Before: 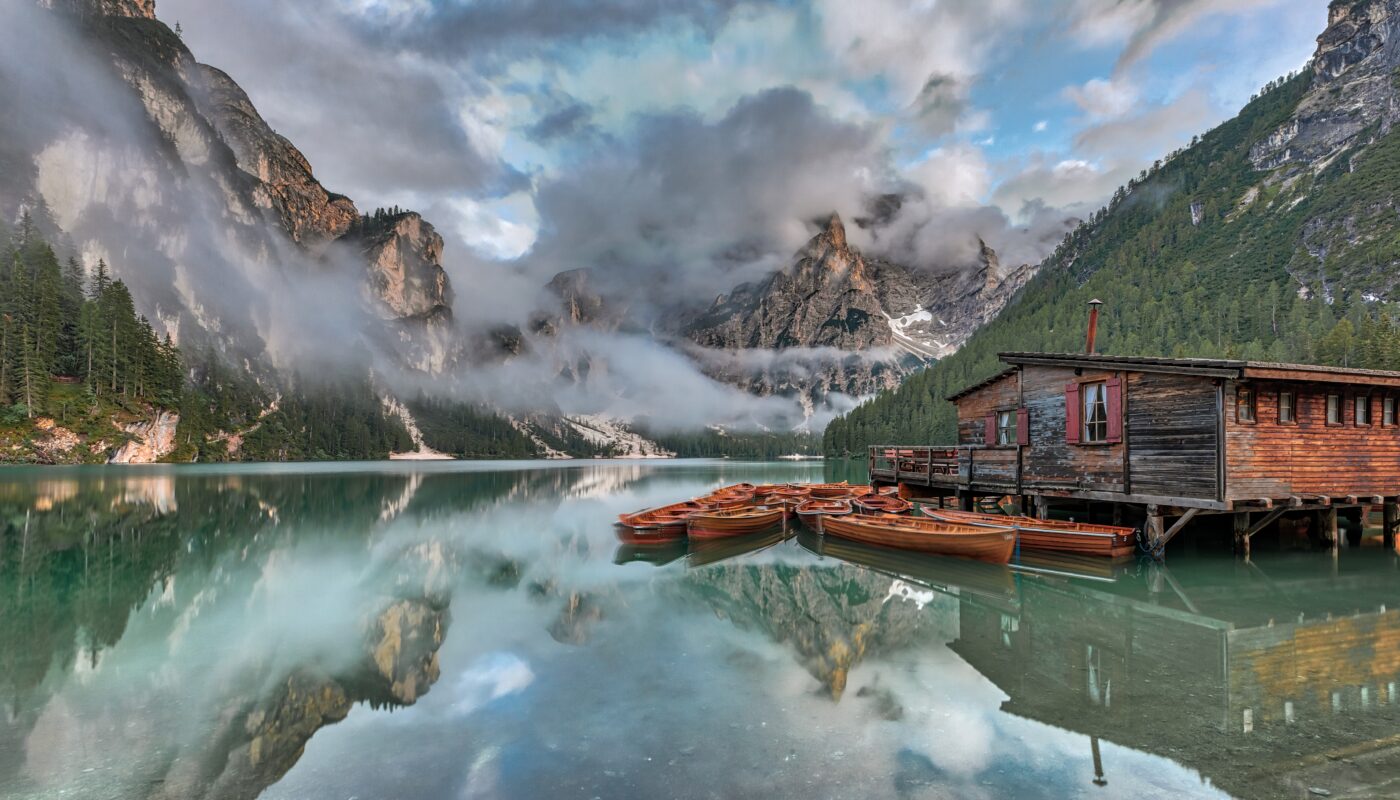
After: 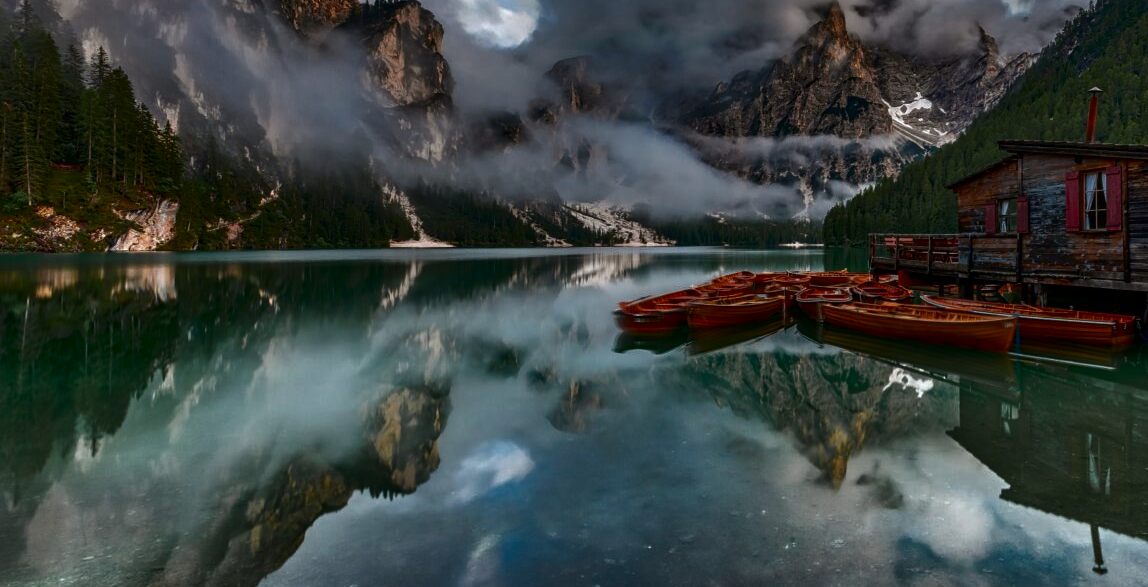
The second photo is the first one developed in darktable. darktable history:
crop: top 26.531%, right 17.959%
contrast brightness saturation: brightness -0.52
